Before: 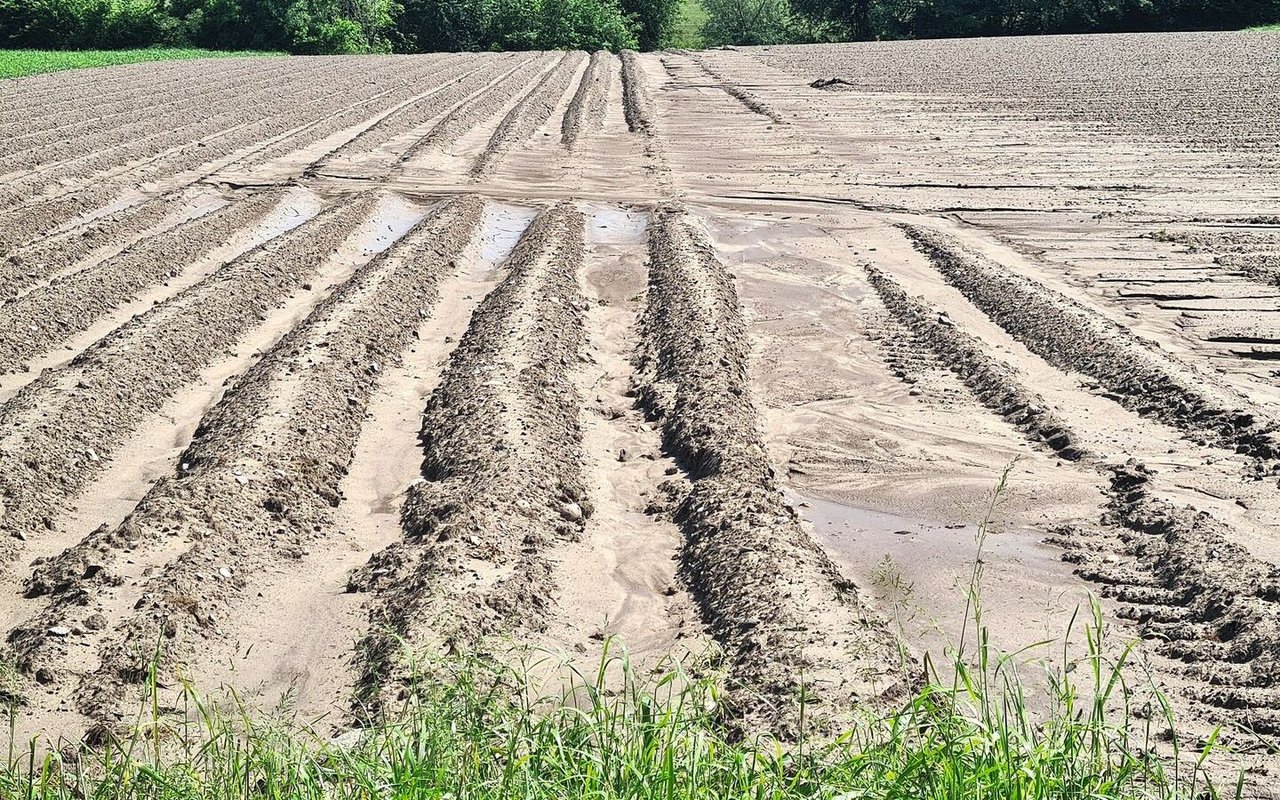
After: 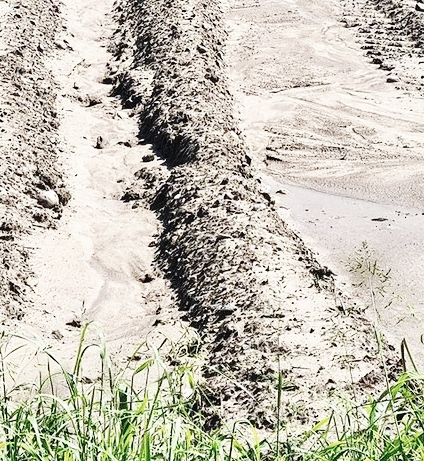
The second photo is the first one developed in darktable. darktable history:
base curve: curves: ch0 [(0, 0) (0.036, 0.025) (0.121, 0.166) (0.206, 0.329) (0.605, 0.79) (1, 1)], preserve colors none
crop: left 40.878%, top 39.176%, right 25.993%, bottom 3.081%
contrast brightness saturation: contrast 0.1, saturation -0.3
